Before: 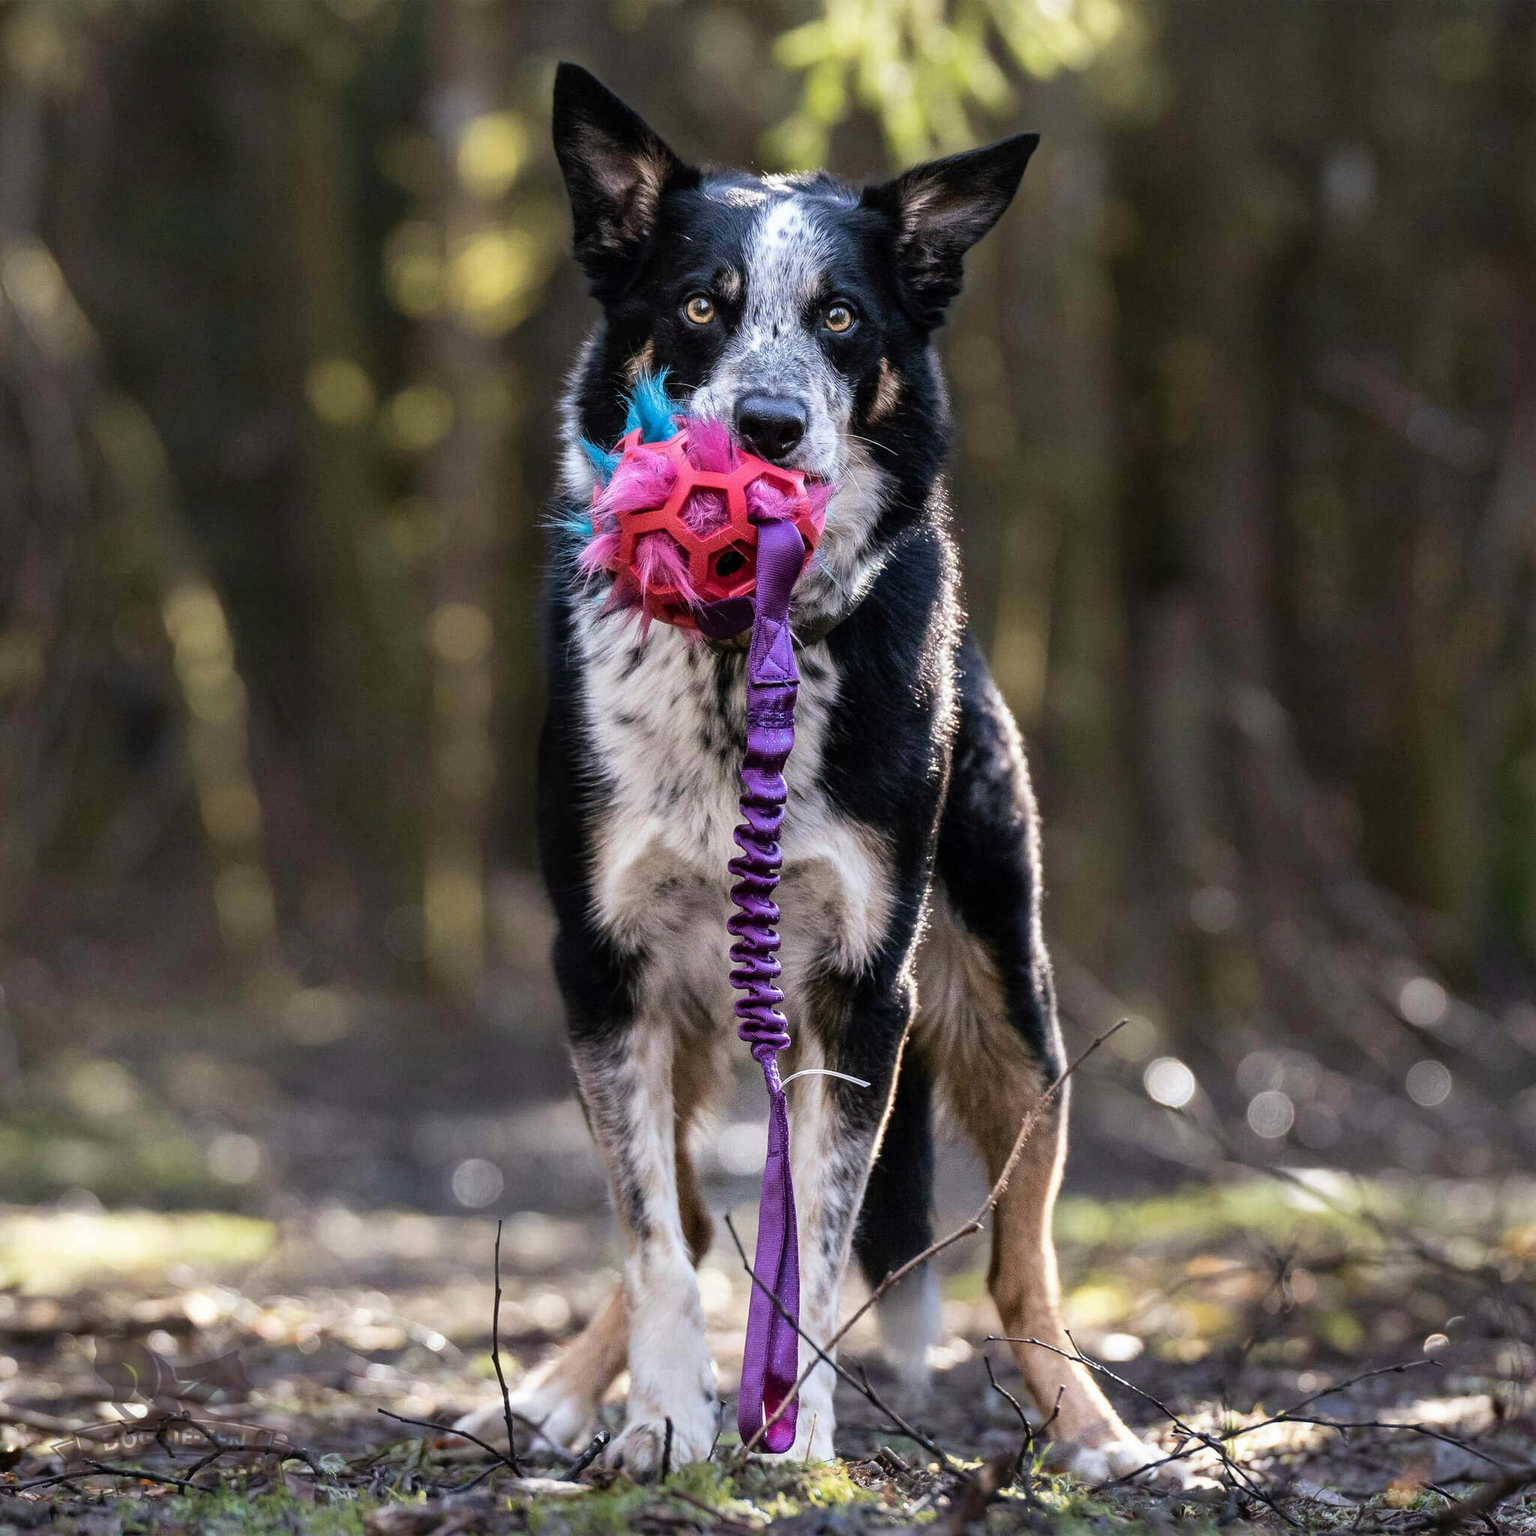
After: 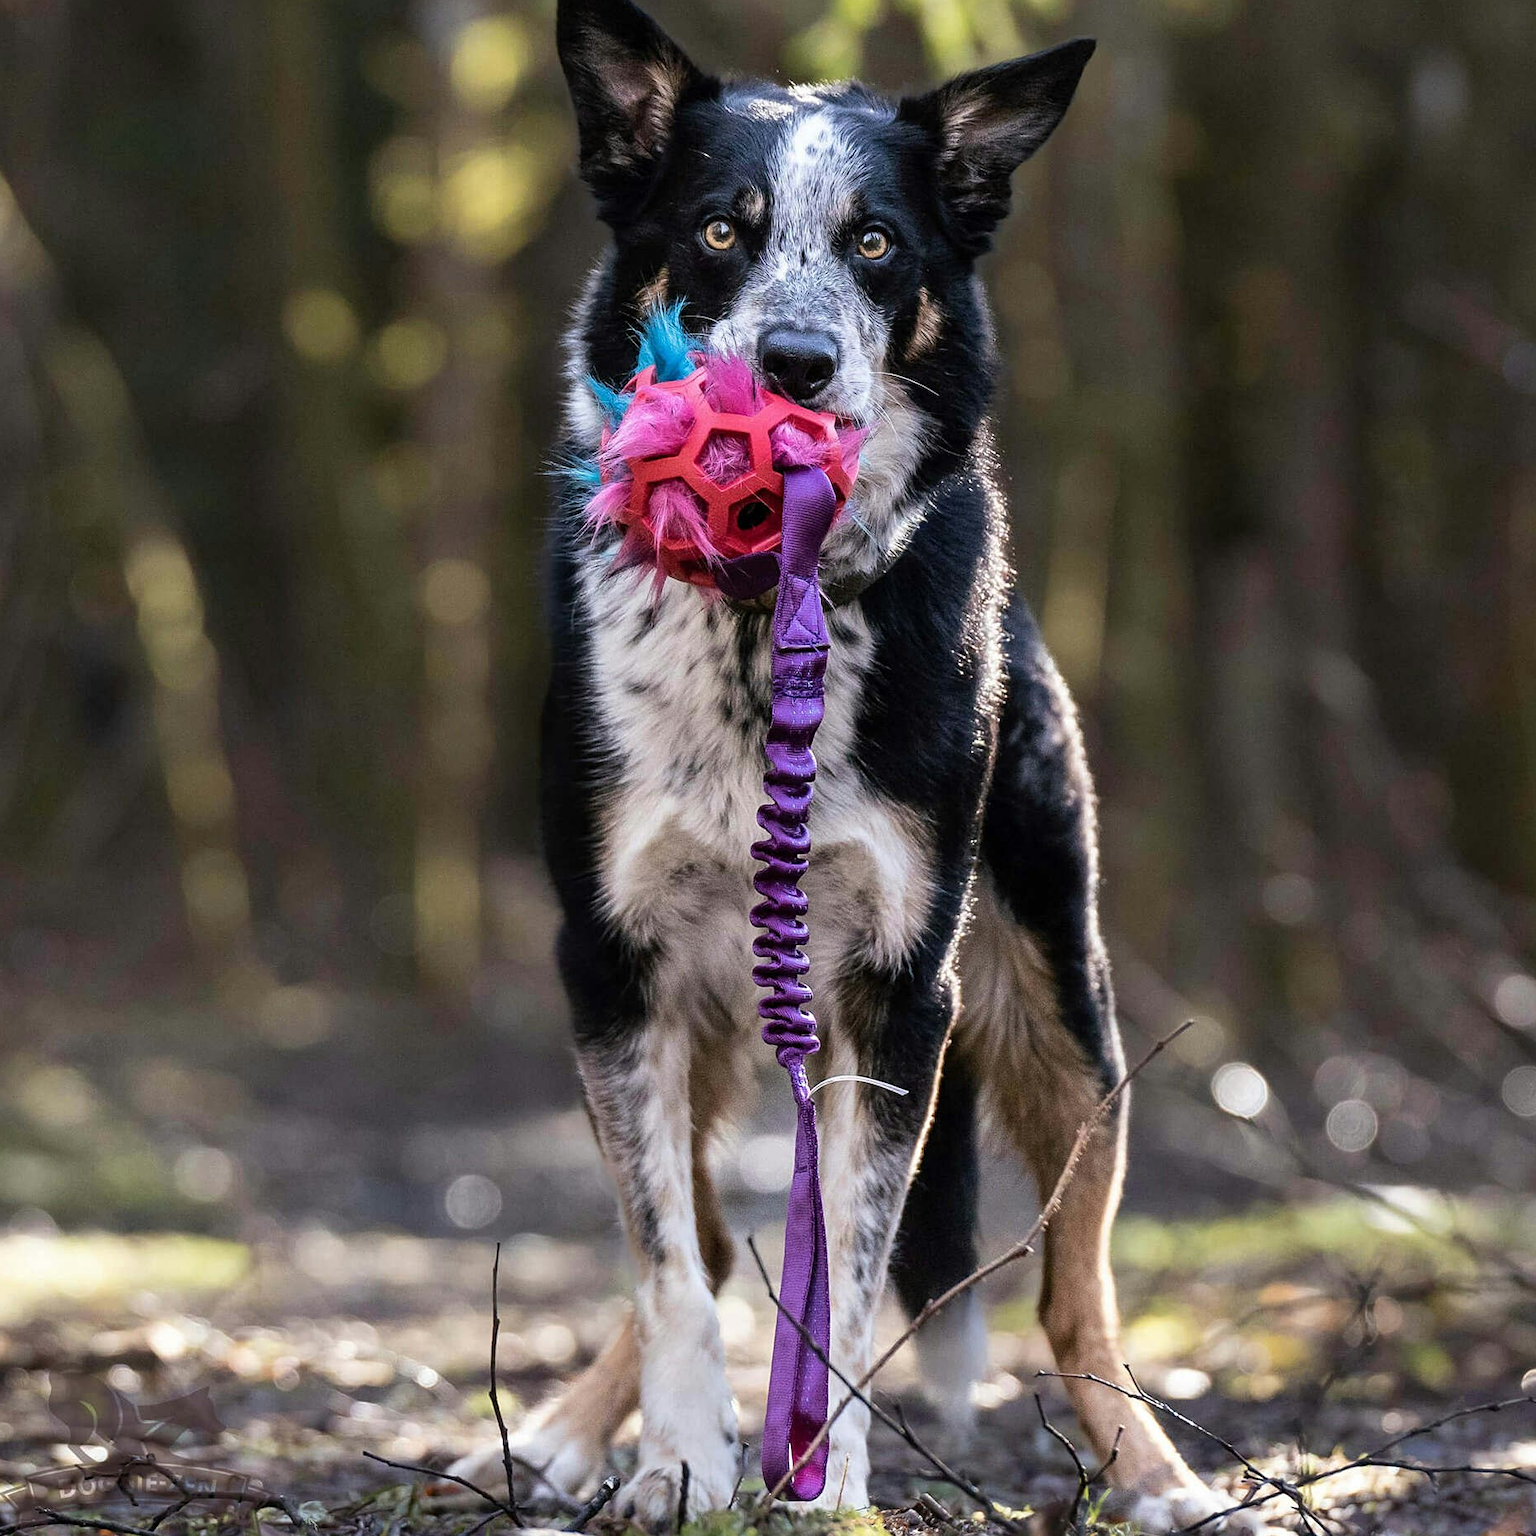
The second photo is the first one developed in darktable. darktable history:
sharpen: amount 0.2
crop: left 3.305%, top 6.436%, right 6.389%, bottom 3.258%
